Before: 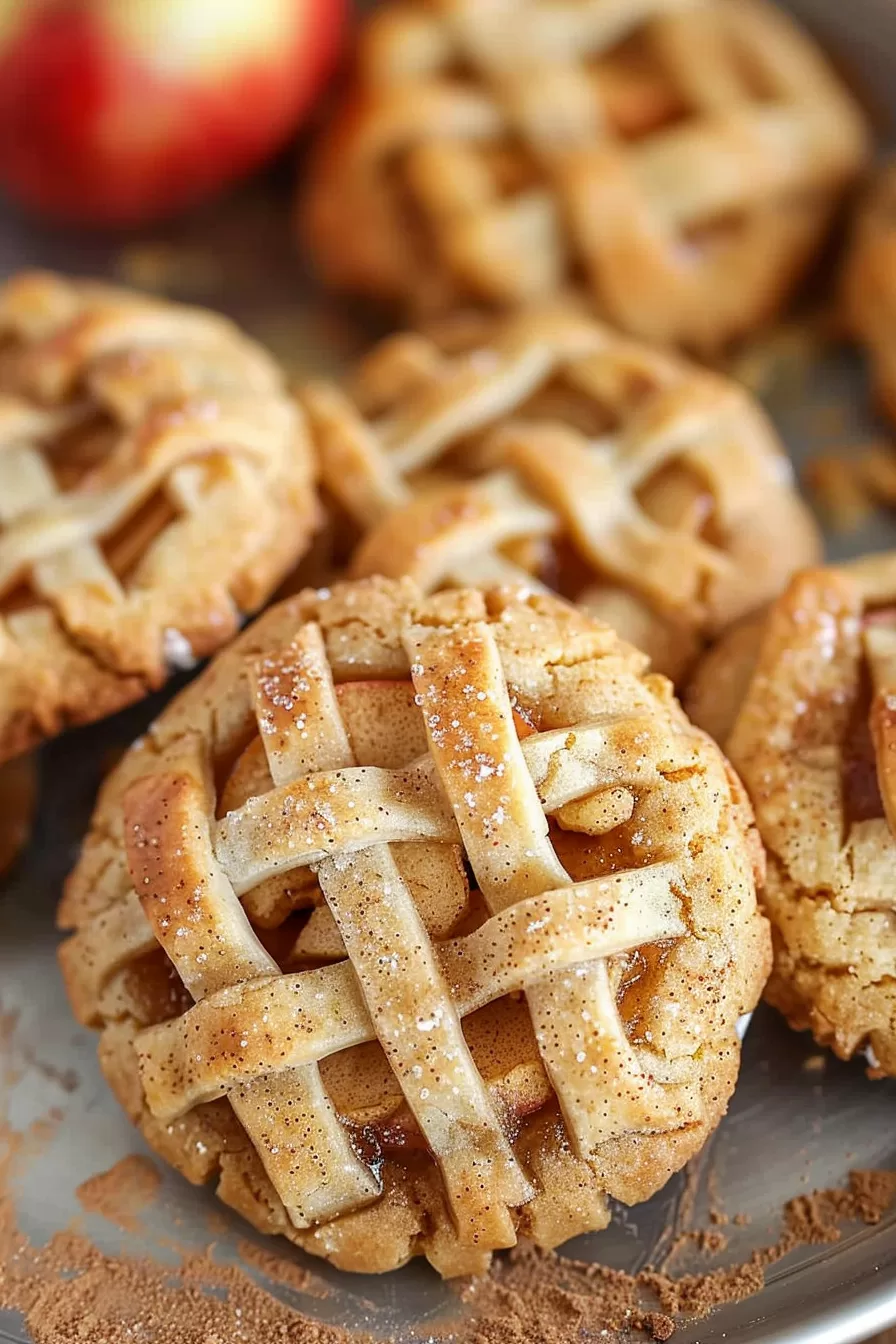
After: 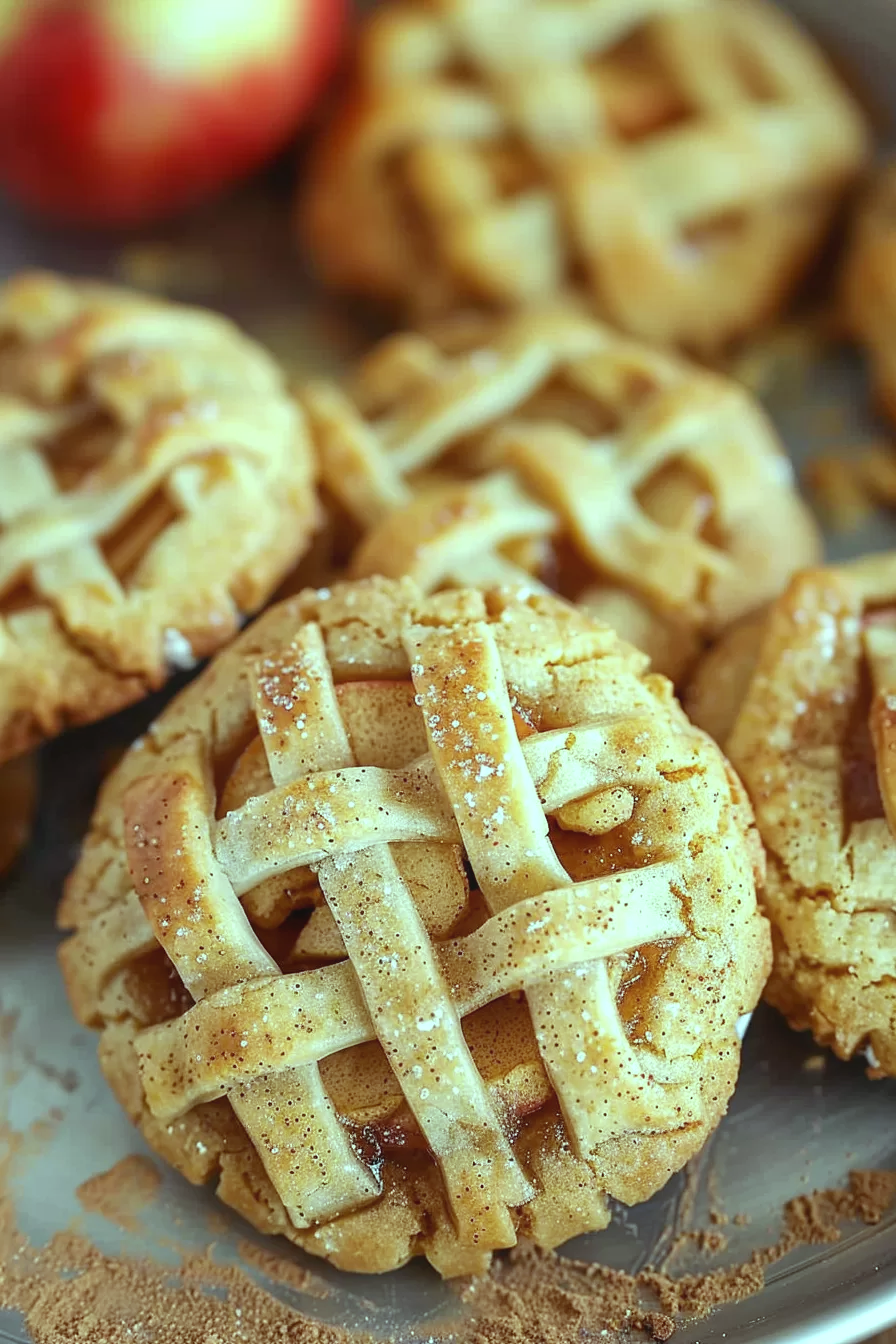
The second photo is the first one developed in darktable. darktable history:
contrast equalizer: octaves 7, y [[0.6 ×6], [0.55 ×6], [0 ×6], [0 ×6], [0 ×6]], mix -0.2
color balance: mode lift, gamma, gain (sRGB), lift [0.997, 0.979, 1.021, 1.011], gamma [1, 1.084, 0.916, 0.998], gain [1, 0.87, 1.13, 1.101], contrast 4.55%, contrast fulcrum 38.24%, output saturation 104.09%
